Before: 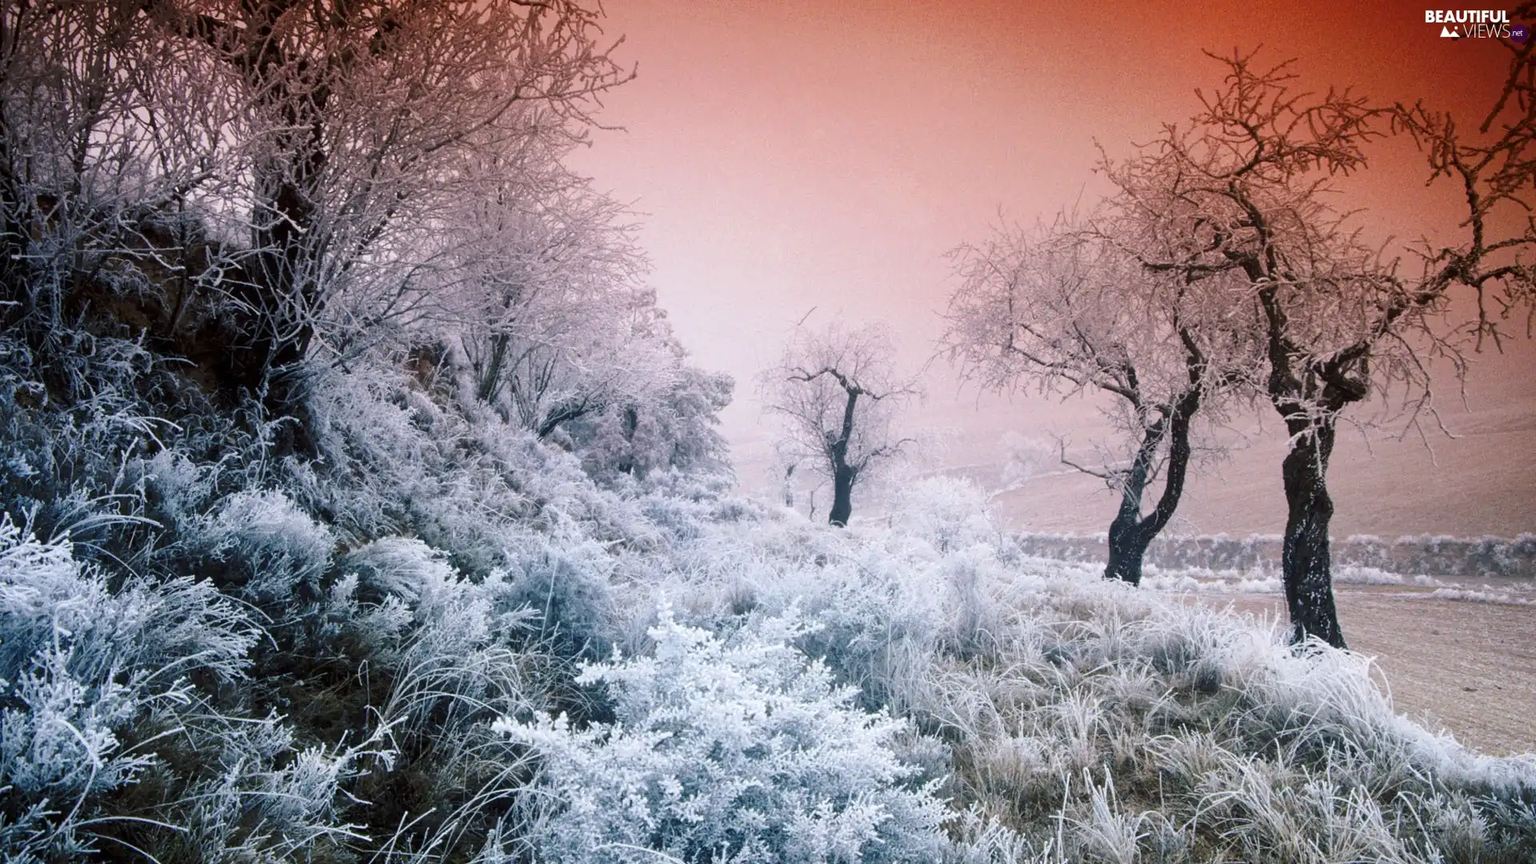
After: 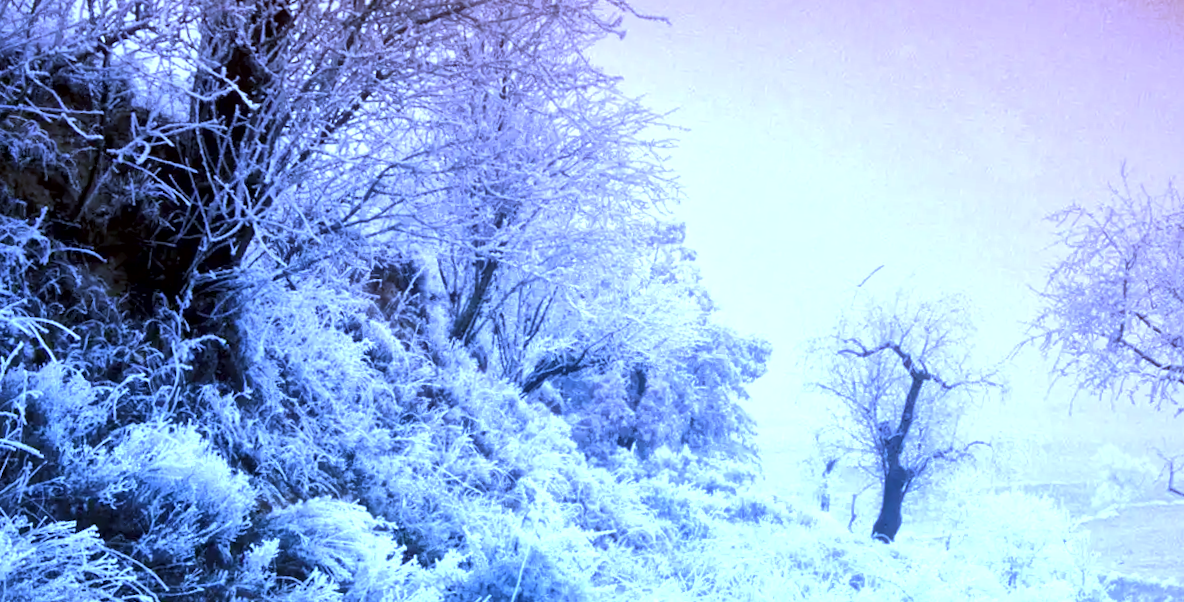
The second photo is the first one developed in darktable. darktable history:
local contrast: mode bilateral grid, contrast 20, coarseness 50, detail 148%, midtone range 0.2
exposure: exposure 0.722 EV, compensate highlight preservation false
rotate and perspective: rotation 0.8°, automatic cropping off
crop and rotate: angle -4.99°, left 2.122%, top 6.945%, right 27.566%, bottom 30.519%
white balance: red 0.766, blue 1.537
